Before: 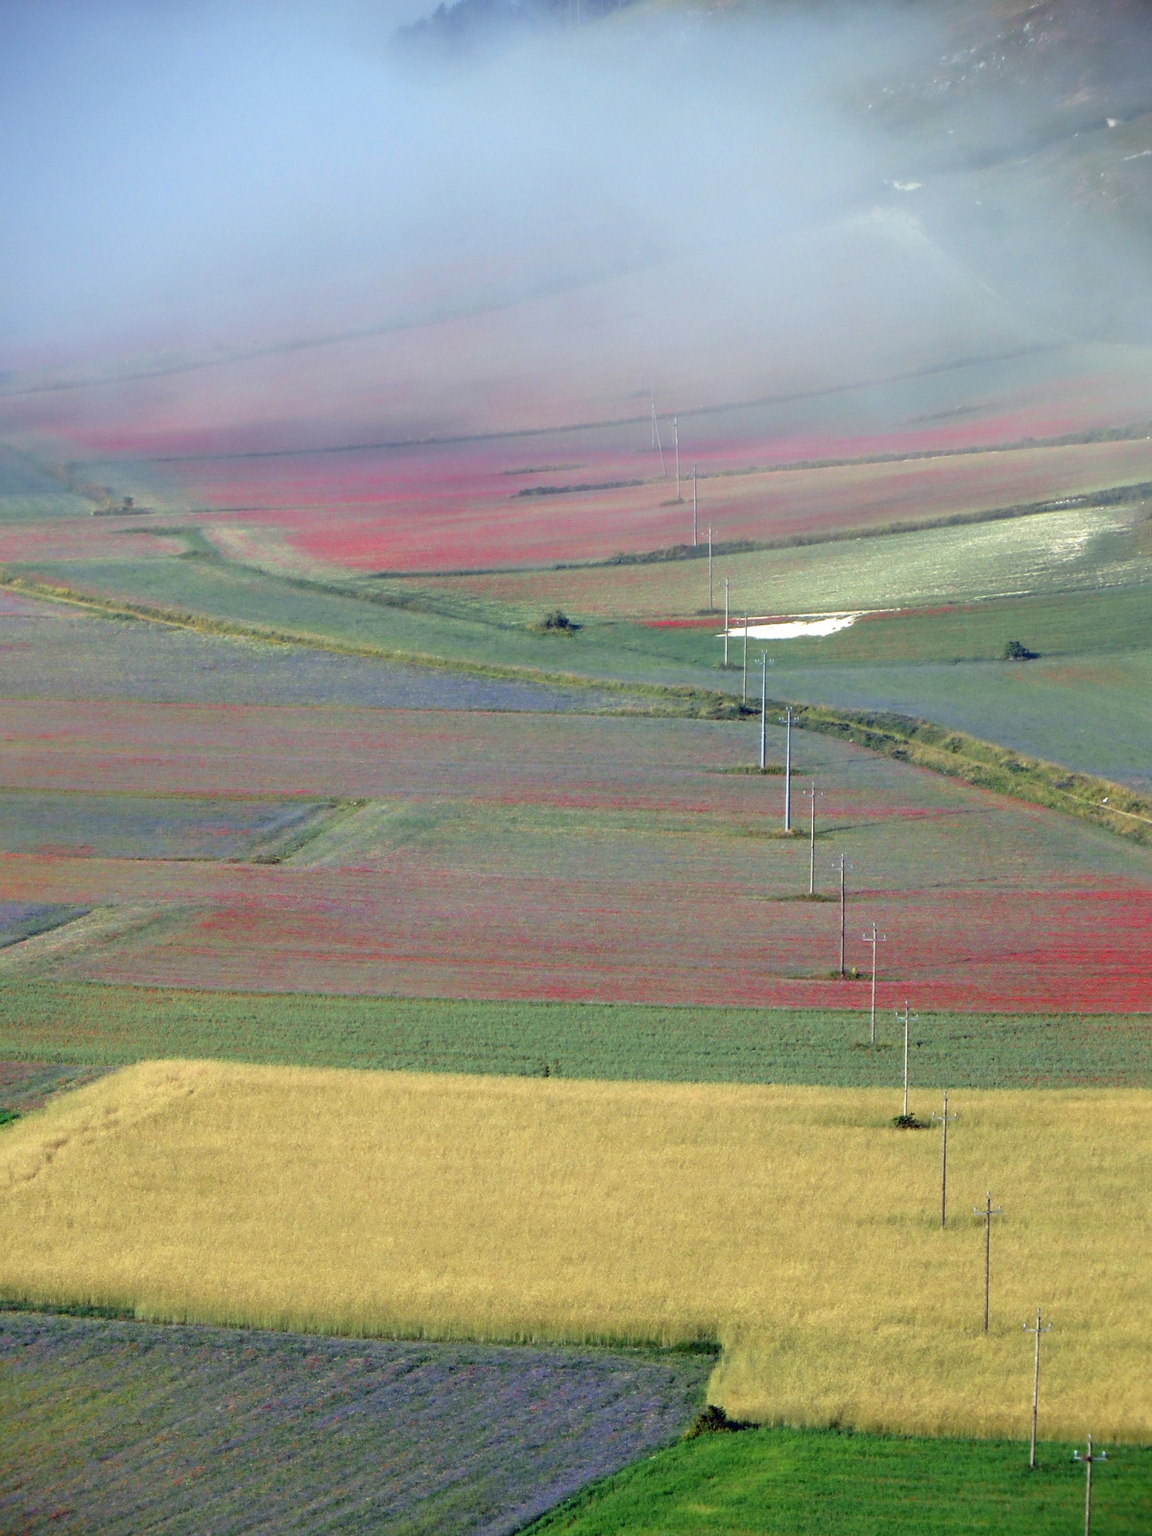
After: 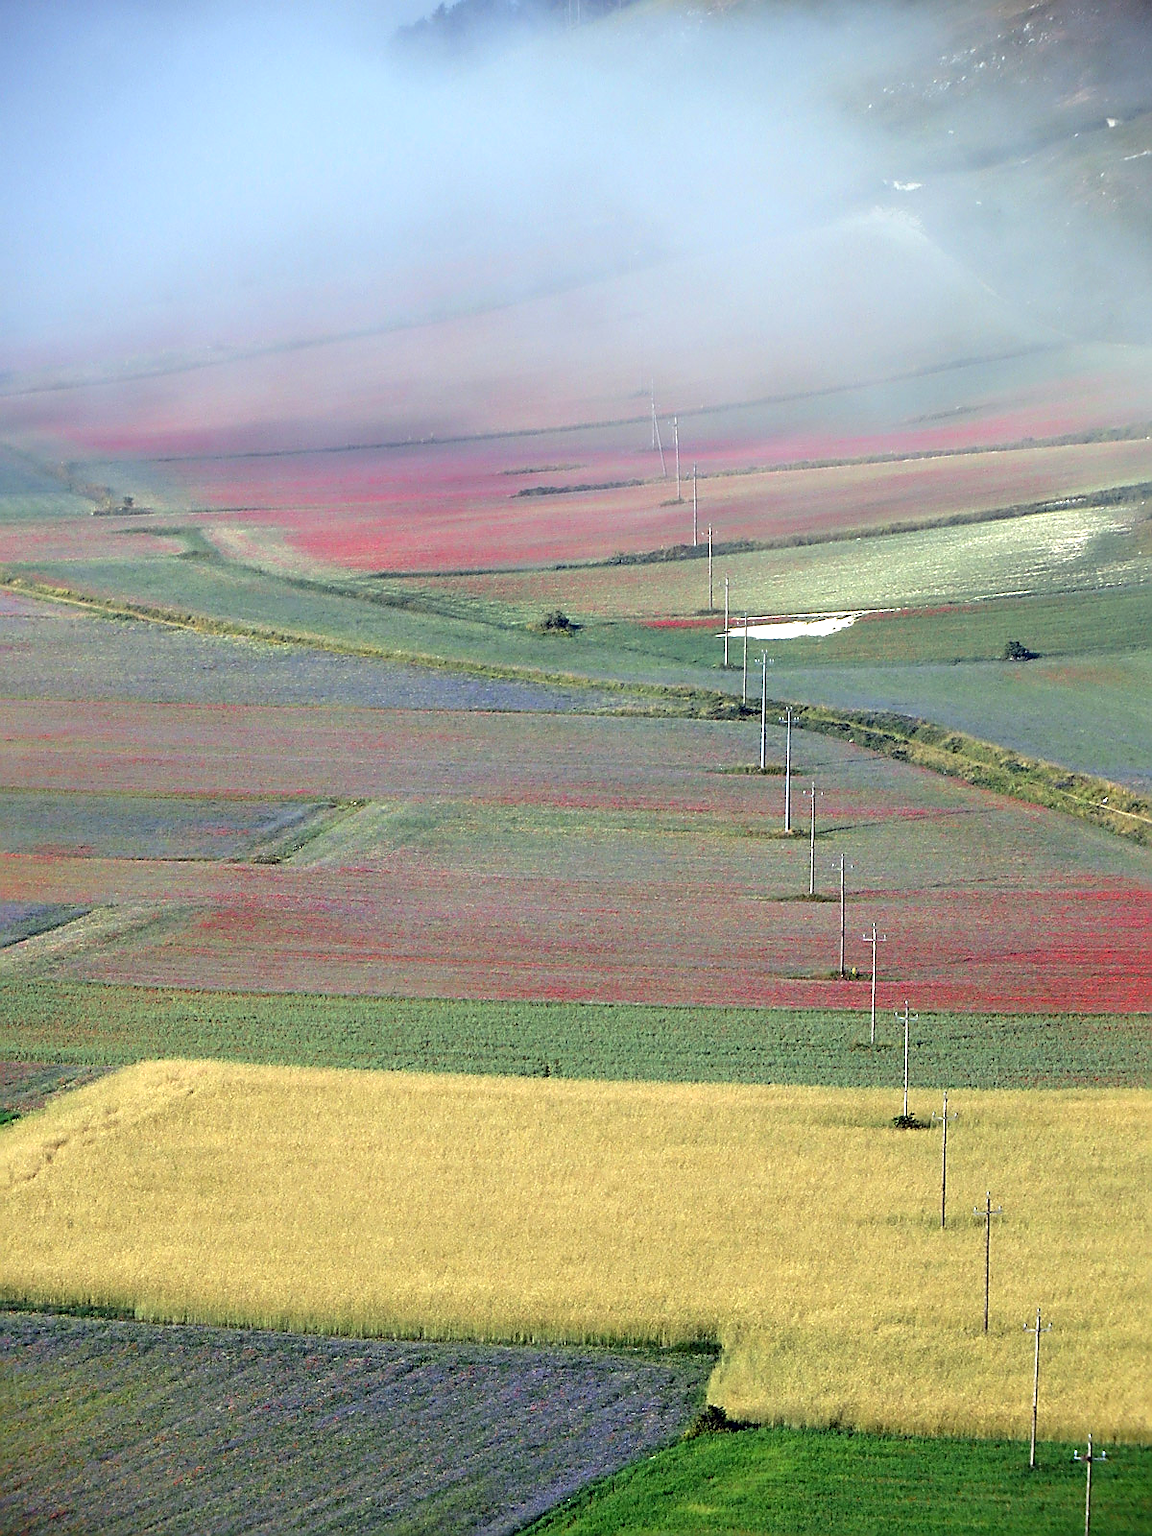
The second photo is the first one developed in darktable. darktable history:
tone equalizer: -8 EV -0.417 EV, -7 EV -0.389 EV, -6 EV -0.333 EV, -5 EV -0.222 EV, -3 EV 0.222 EV, -2 EV 0.333 EV, -1 EV 0.389 EV, +0 EV 0.417 EV, edges refinement/feathering 500, mask exposure compensation -1.57 EV, preserve details no
sharpen: radius 1.4, amount 1.25, threshold 0.7
